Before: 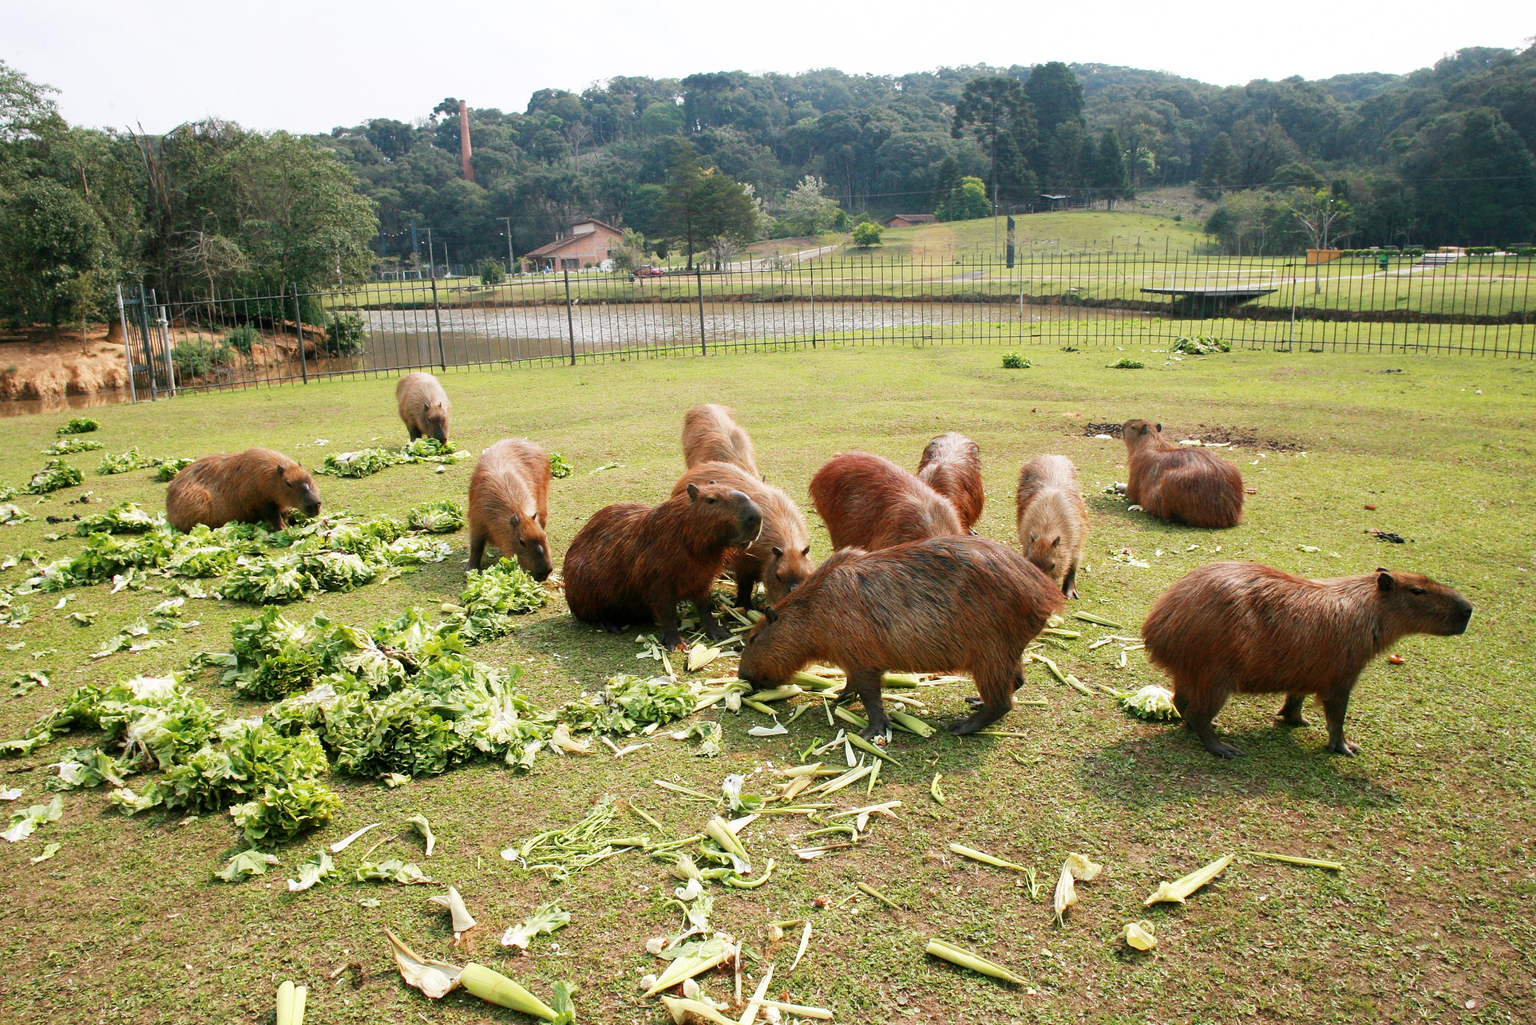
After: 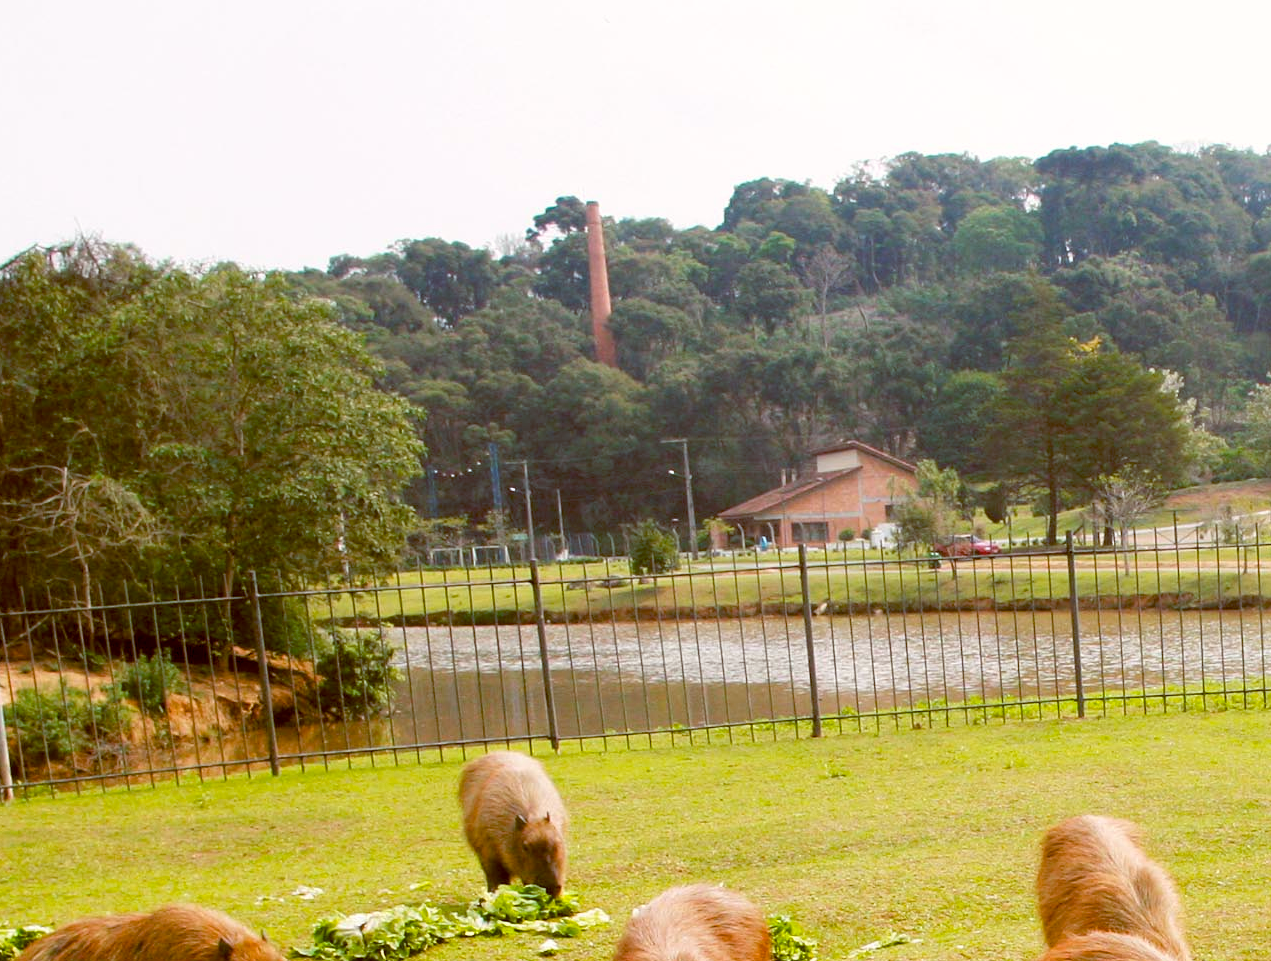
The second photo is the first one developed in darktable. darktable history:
crop and rotate: left 11.073%, top 0.062%, right 47.97%, bottom 53.548%
color balance rgb: global offset › chroma 0.395%, global offset › hue 36.54°, perceptual saturation grading › global saturation 19.896%, global vibrance 20%
